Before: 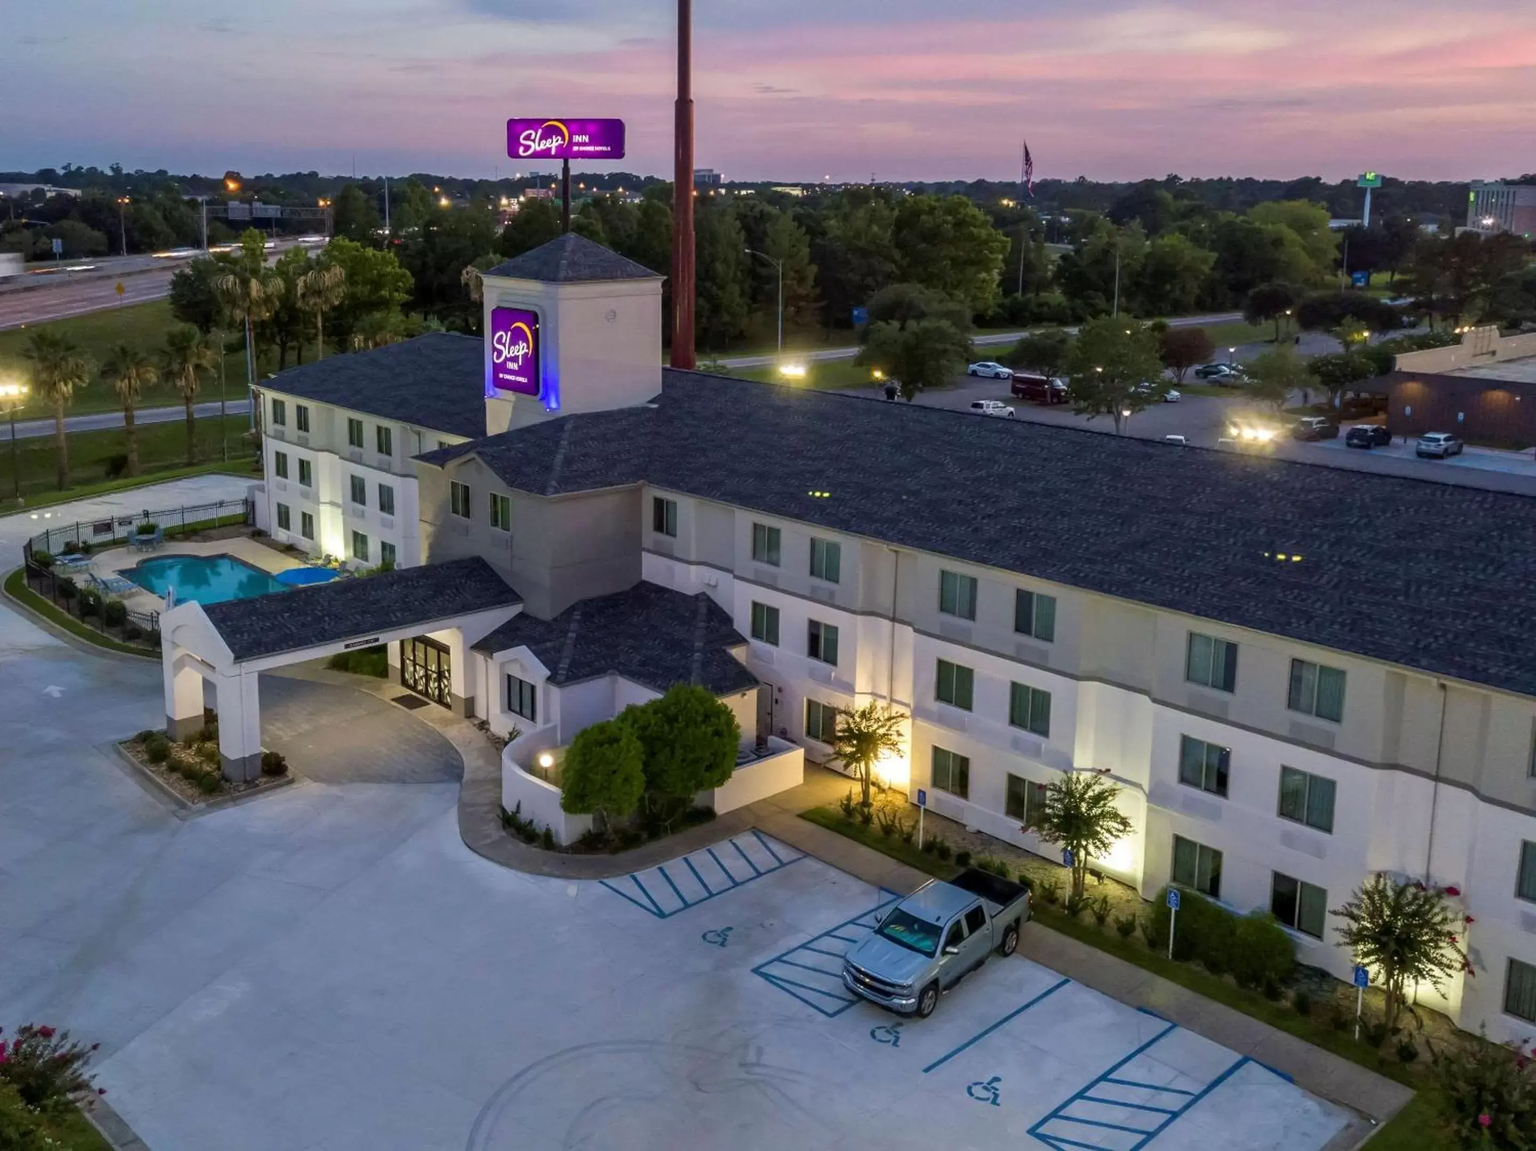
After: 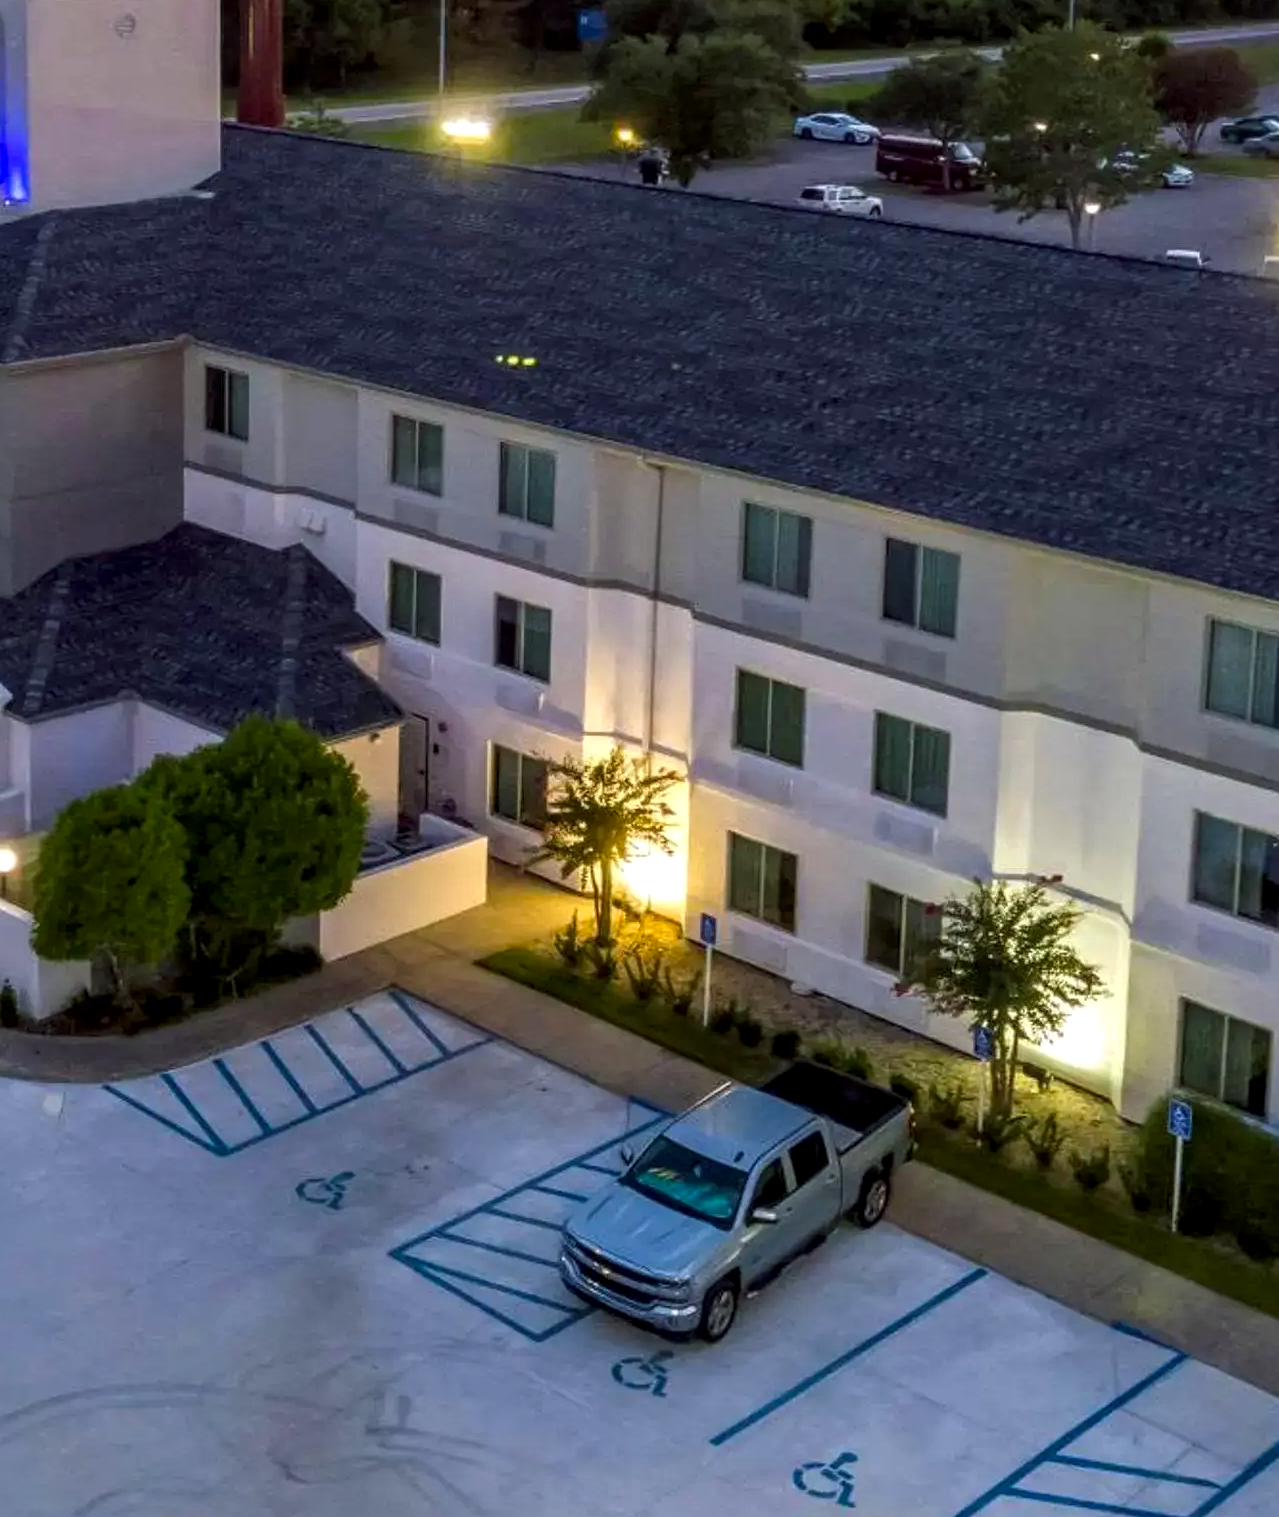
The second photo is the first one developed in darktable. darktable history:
color balance: lift [1, 1, 0.999, 1.001], gamma [1, 1.003, 1.005, 0.995], gain [1, 0.992, 0.988, 1.012], contrast 5%, output saturation 110%
crop: left 35.432%, top 26.233%, right 20.145%, bottom 3.432%
local contrast: on, module defaults
